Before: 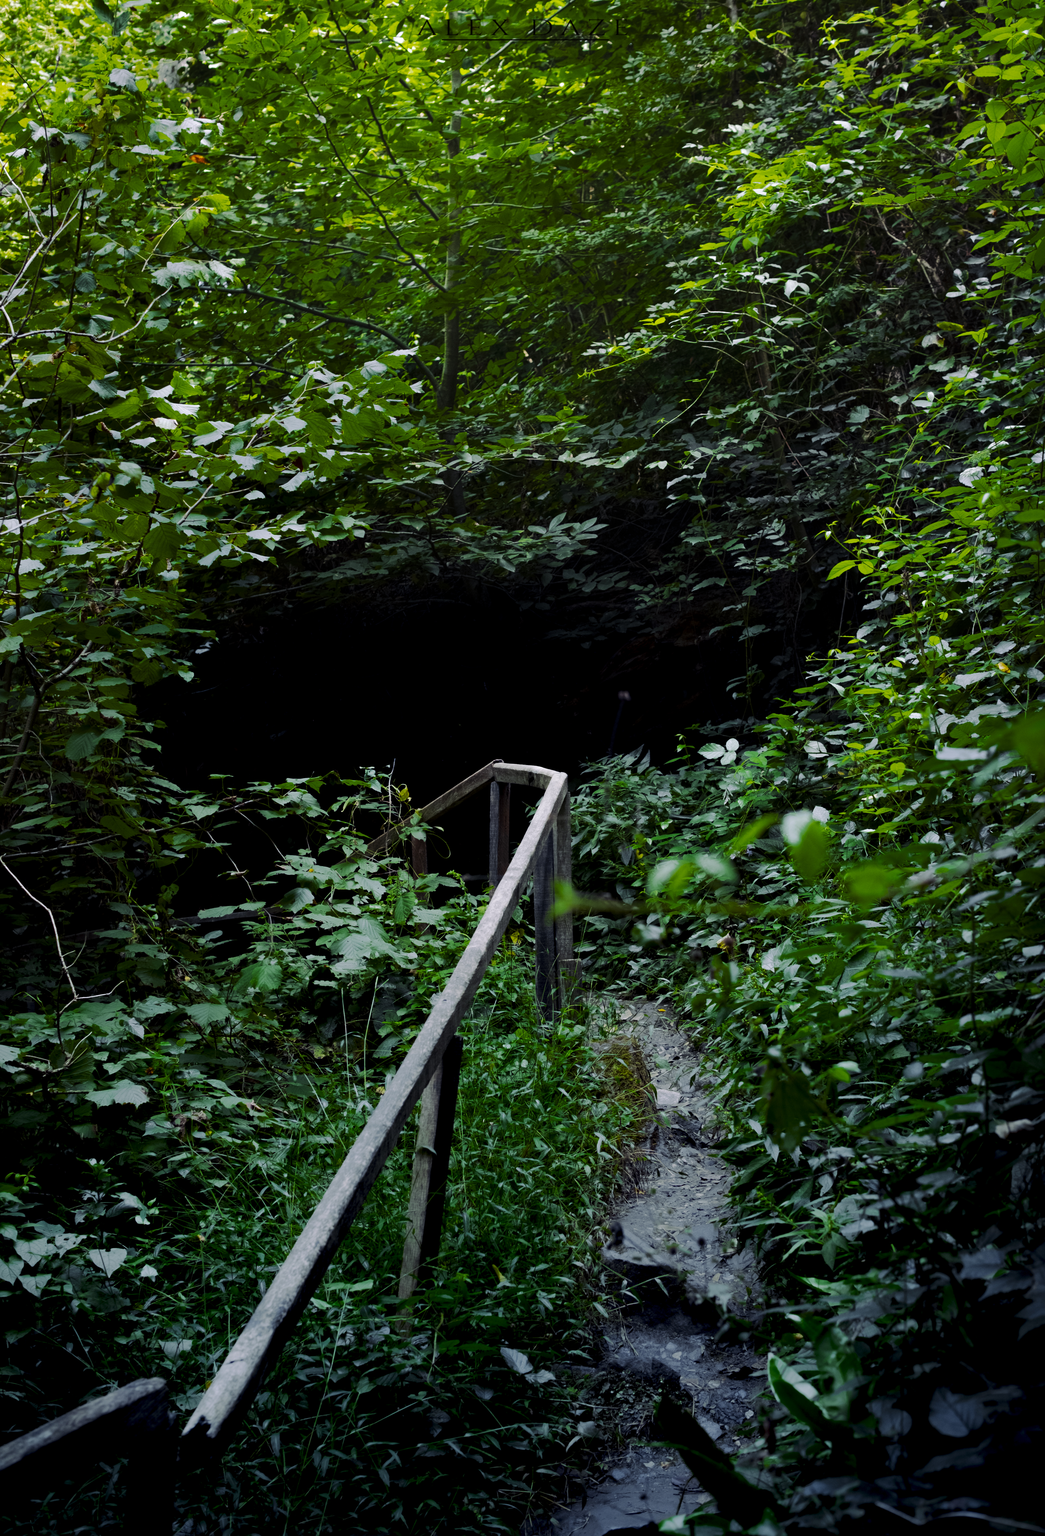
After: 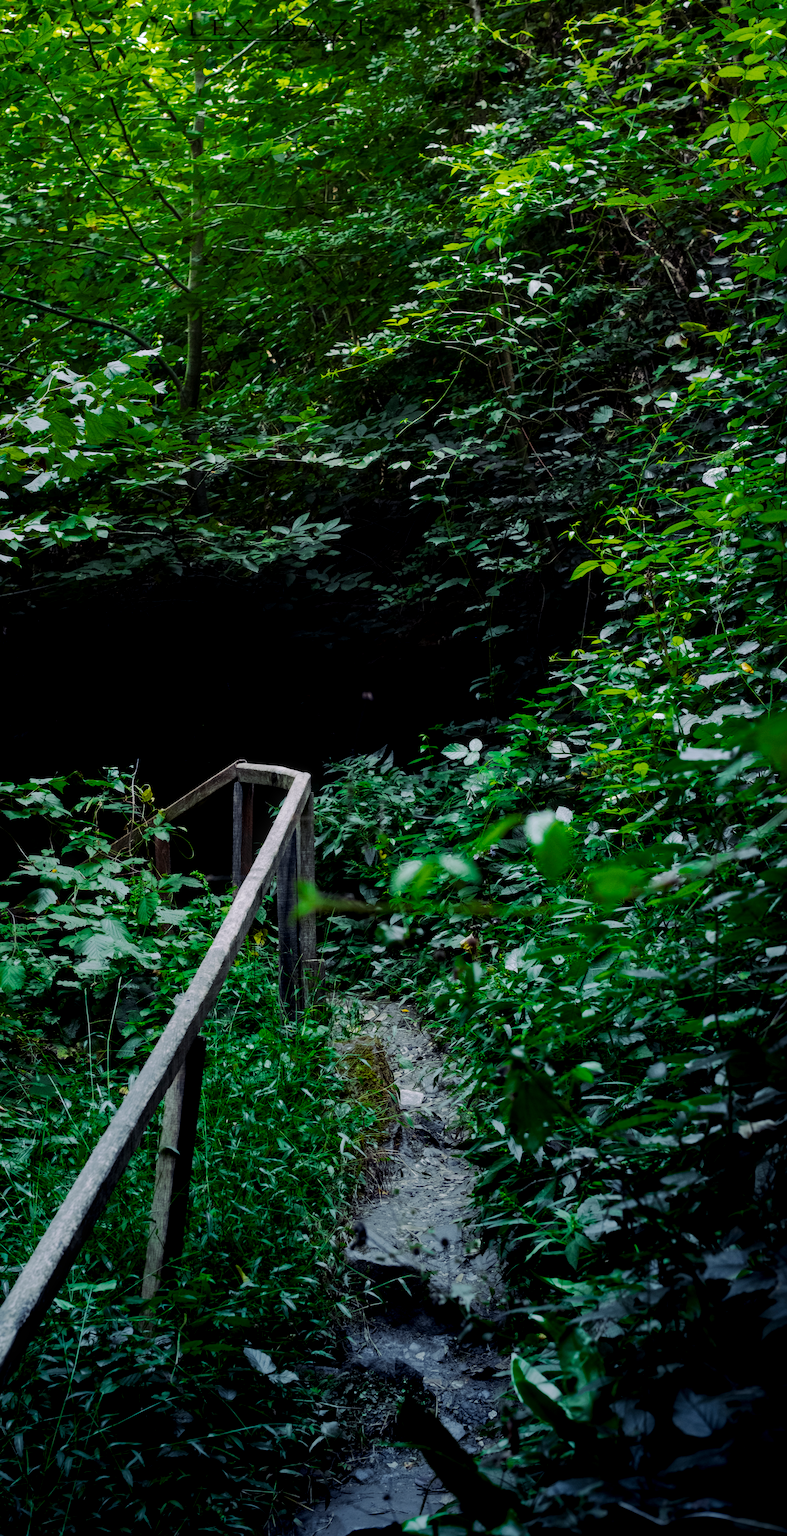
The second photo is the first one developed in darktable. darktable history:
local contrast: on, module defaults
crop and rotate: left 24.624%
color correction: highlights b* -0.052
